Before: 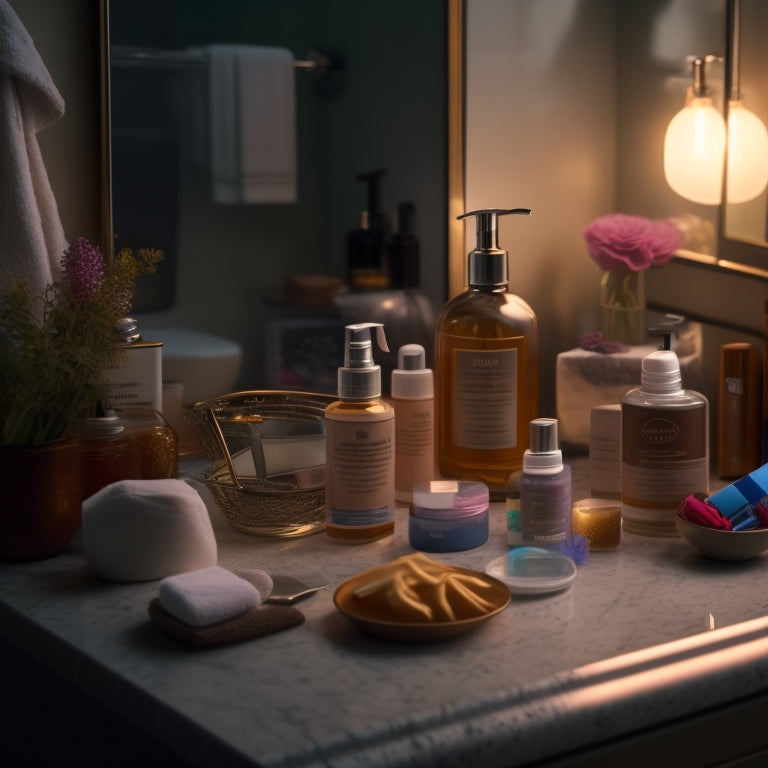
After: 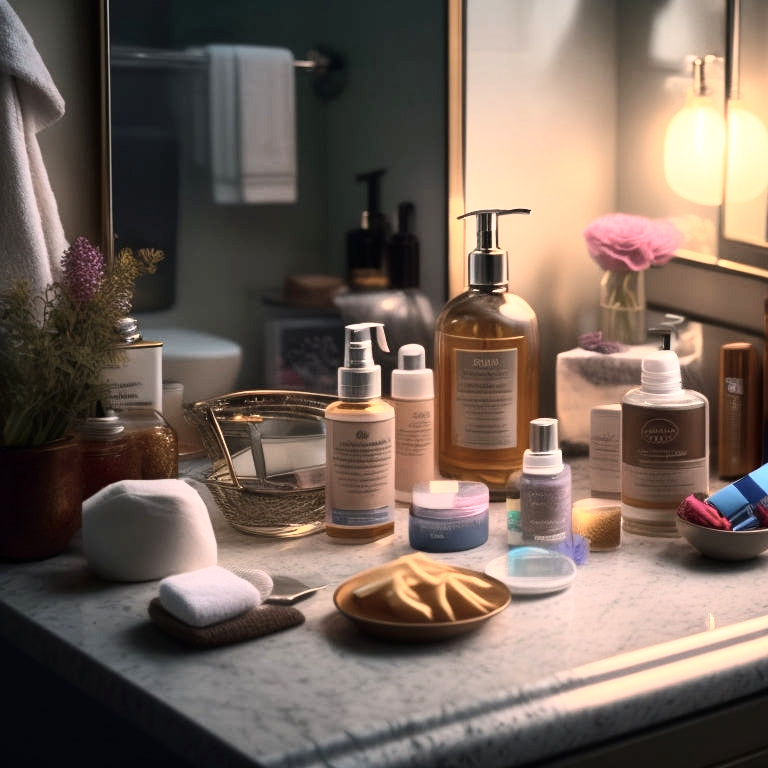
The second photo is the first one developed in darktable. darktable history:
exposure: exposure 0.2 EV, compensate highlight preservation false
tone curve: curves: ch0 [(0, 0) (0.003, 0.003) (0.011, 0.011) (0.025, 0.026) (0.044, 0.045) (0.069, 0.087) (0.1, 0.141) (0.136, 0.202) (0.177, 0.271) (0.224, 0.357) (0.277, 0.461) (0.335, 0.583) (0.399, 0.685) (0.468, 0.782) (0.543, 0.867) (0.623, 0.927) (0.709, 0.96) (0.801, 0.975) (0.898, 0.987) (1, 1)], color space Lab, independent channels, preserve colors none
